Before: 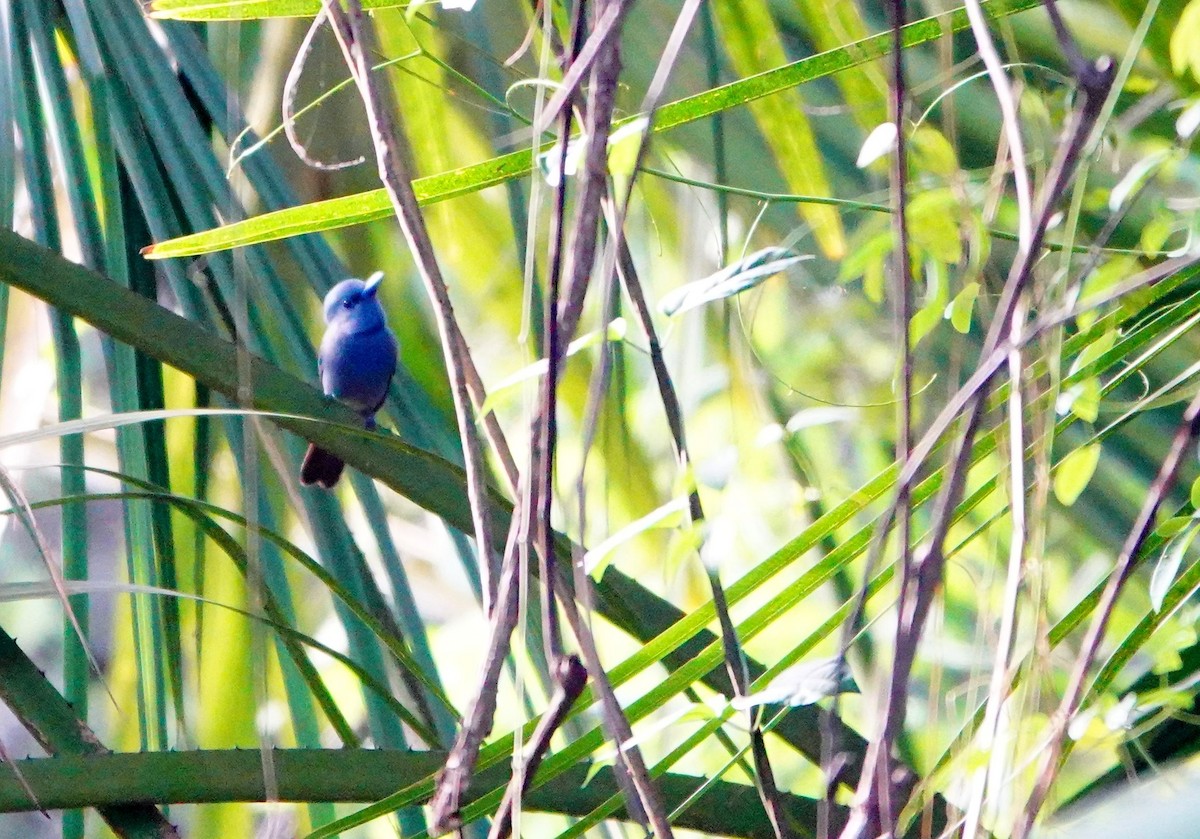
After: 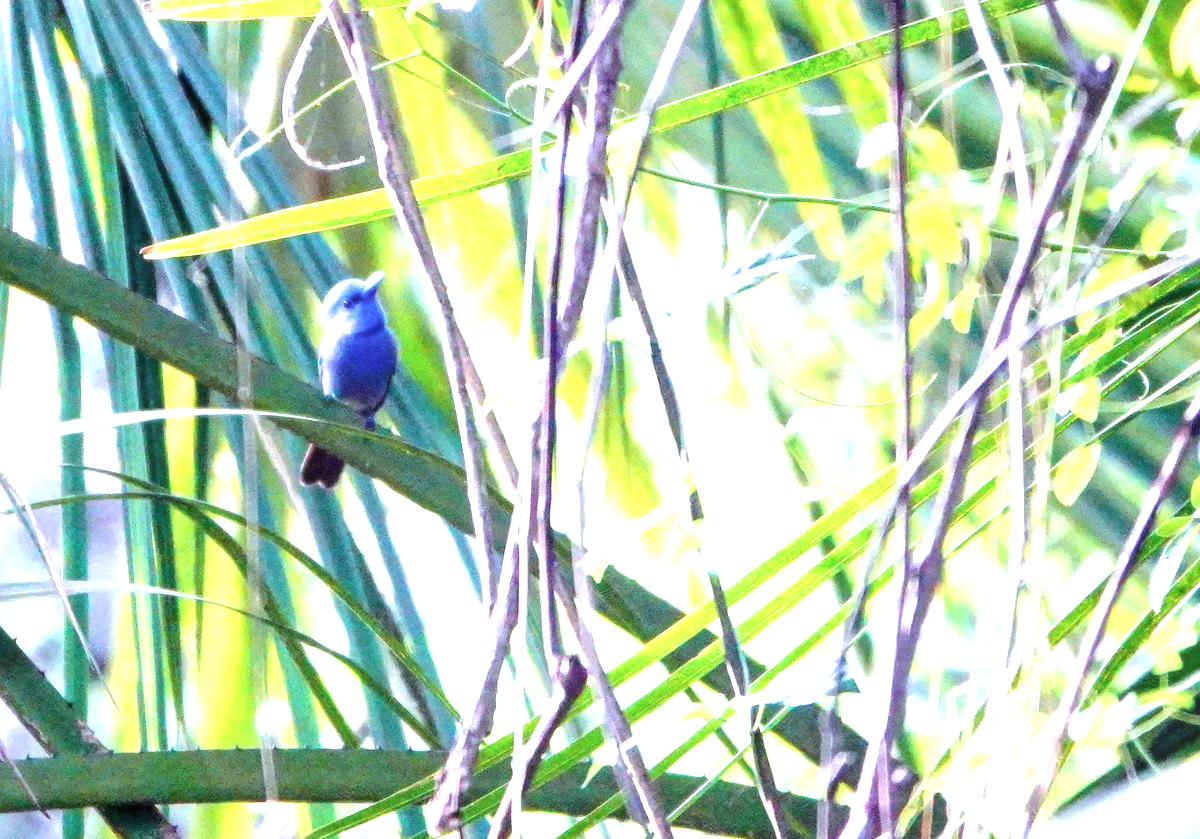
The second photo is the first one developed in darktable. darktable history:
exposure: exposure 1.15 EV, compensate highlight preservation false
soften: size 10%, saturation 50%, brightness 0.2 EV, mix 10%
local contrast: on, module defaults
white balance: red 0.926, green 1.003, blue 1.133
